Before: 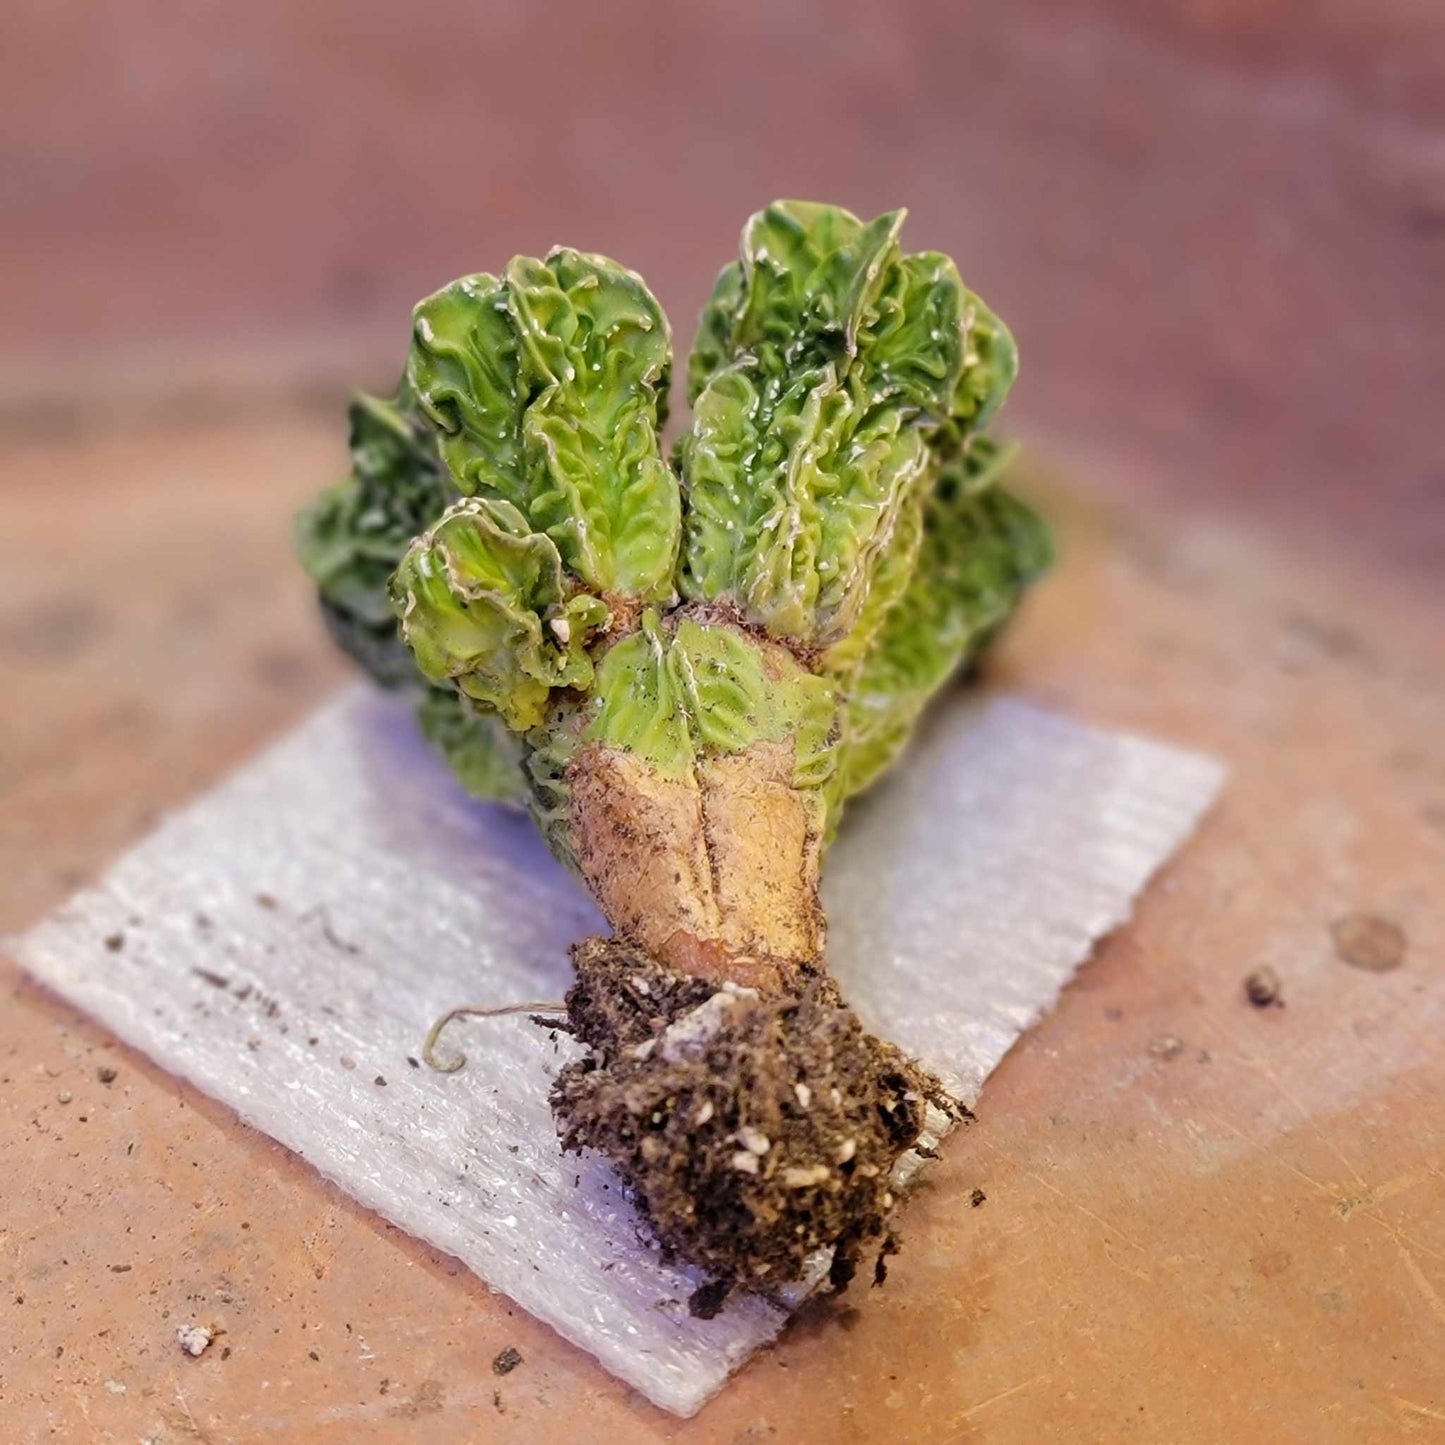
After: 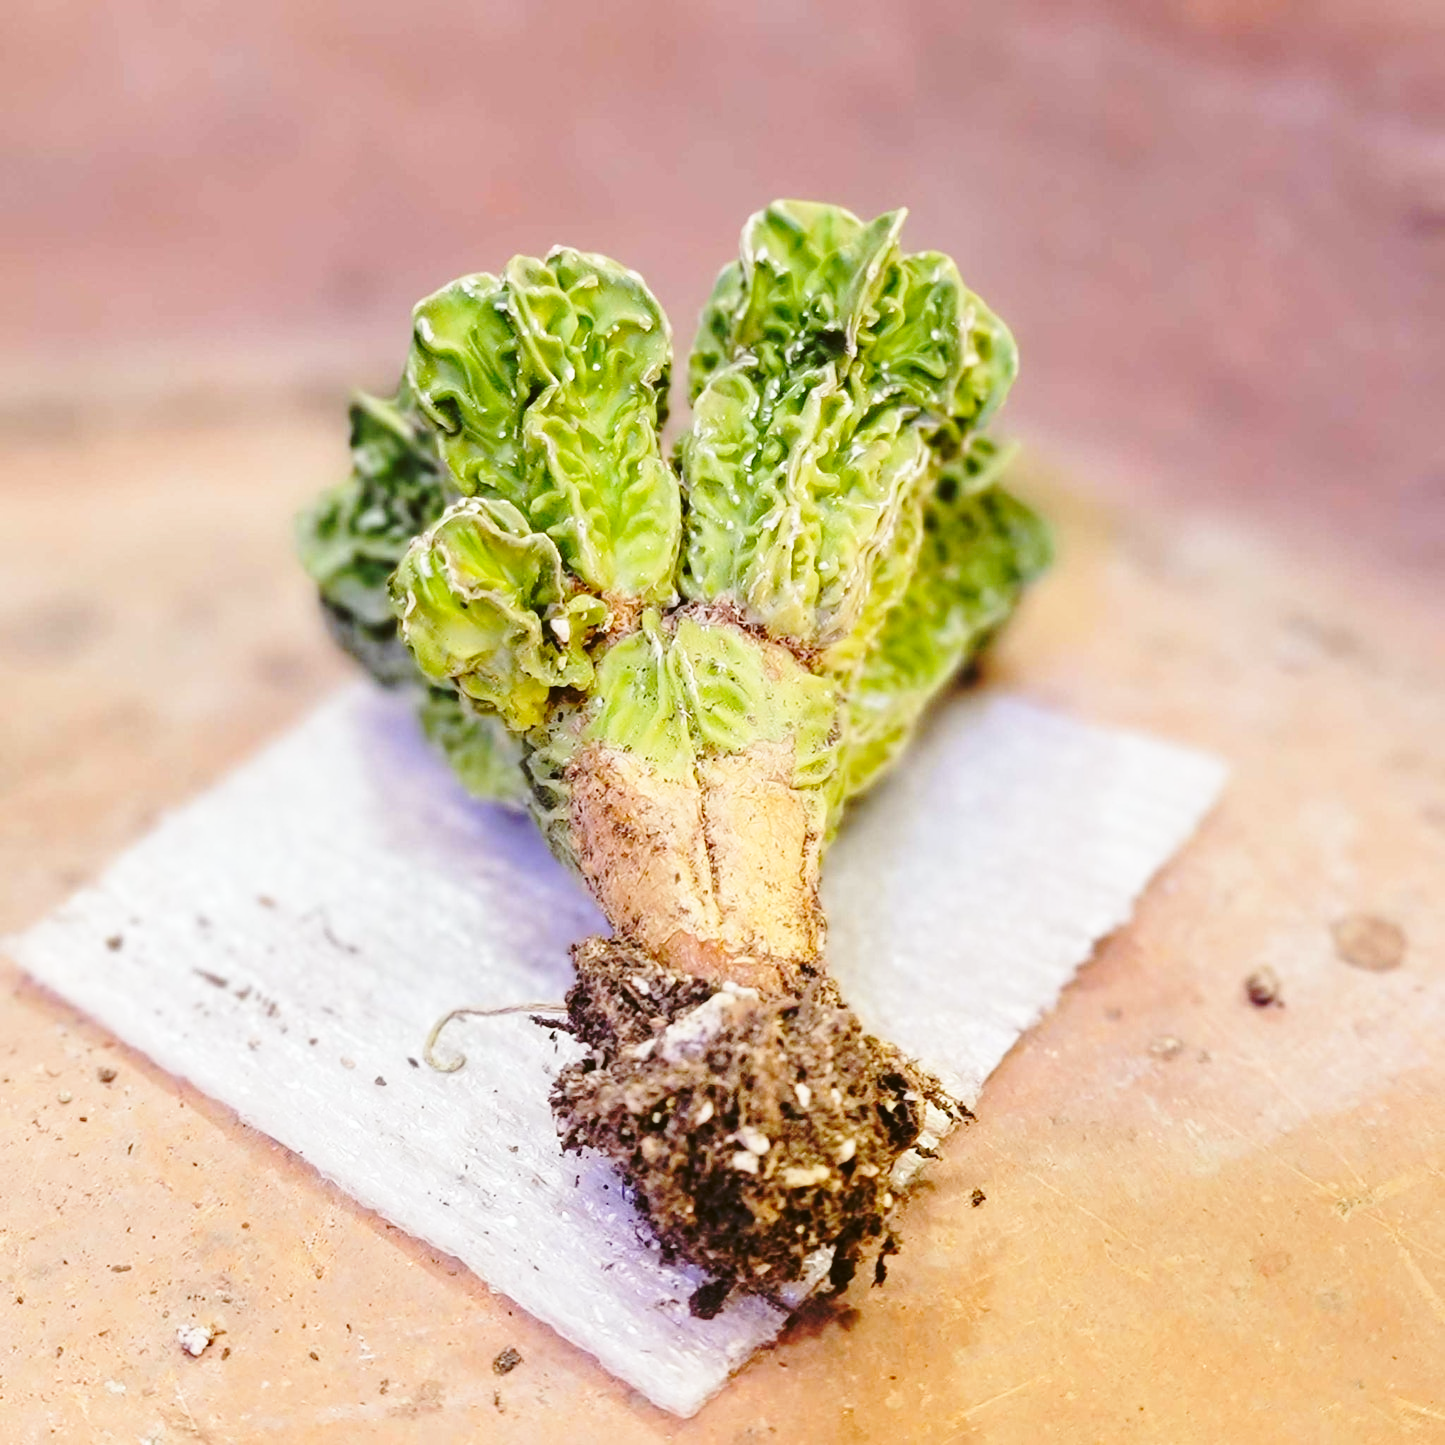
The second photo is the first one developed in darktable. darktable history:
base curve: curves: ch0 [(0, 0) (0.032, 0.037) (0.105, 0.228) (0.435, 0.76) (0.856, 0.983) (1, 1)], preserve colors none
color balance: lift [1.004, 1.002, 1.002, 0.998], gamma [1, 1.007, 1.002, 0.993], gain [1, 0.977, 1.013, 1.023], contrast -3.64%
